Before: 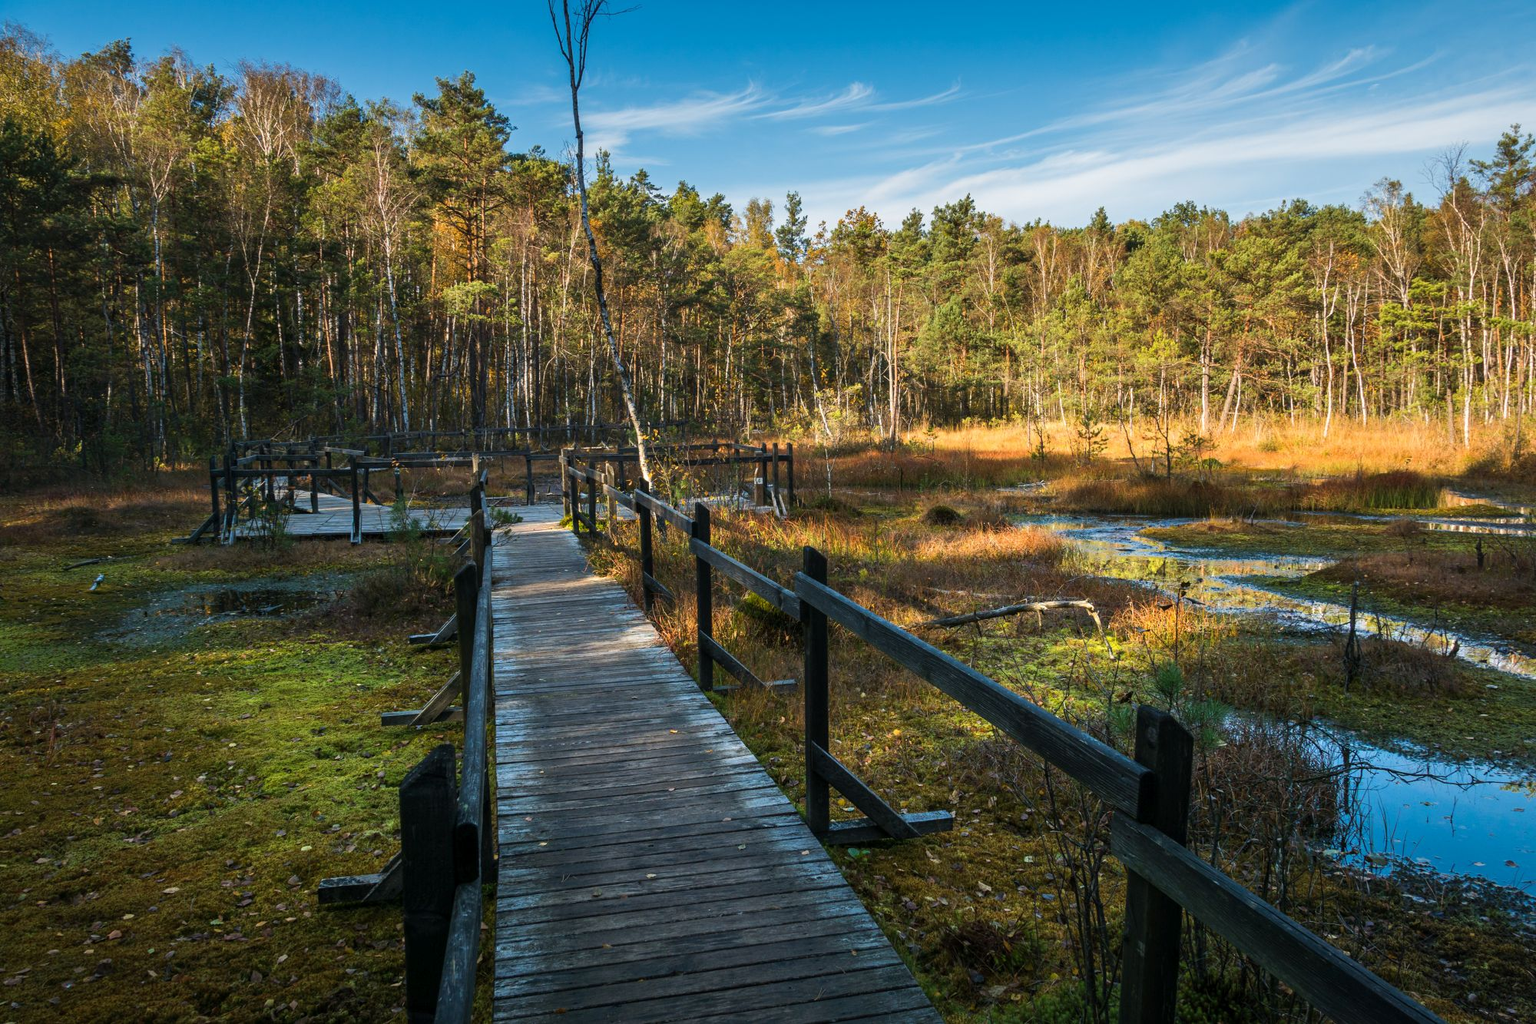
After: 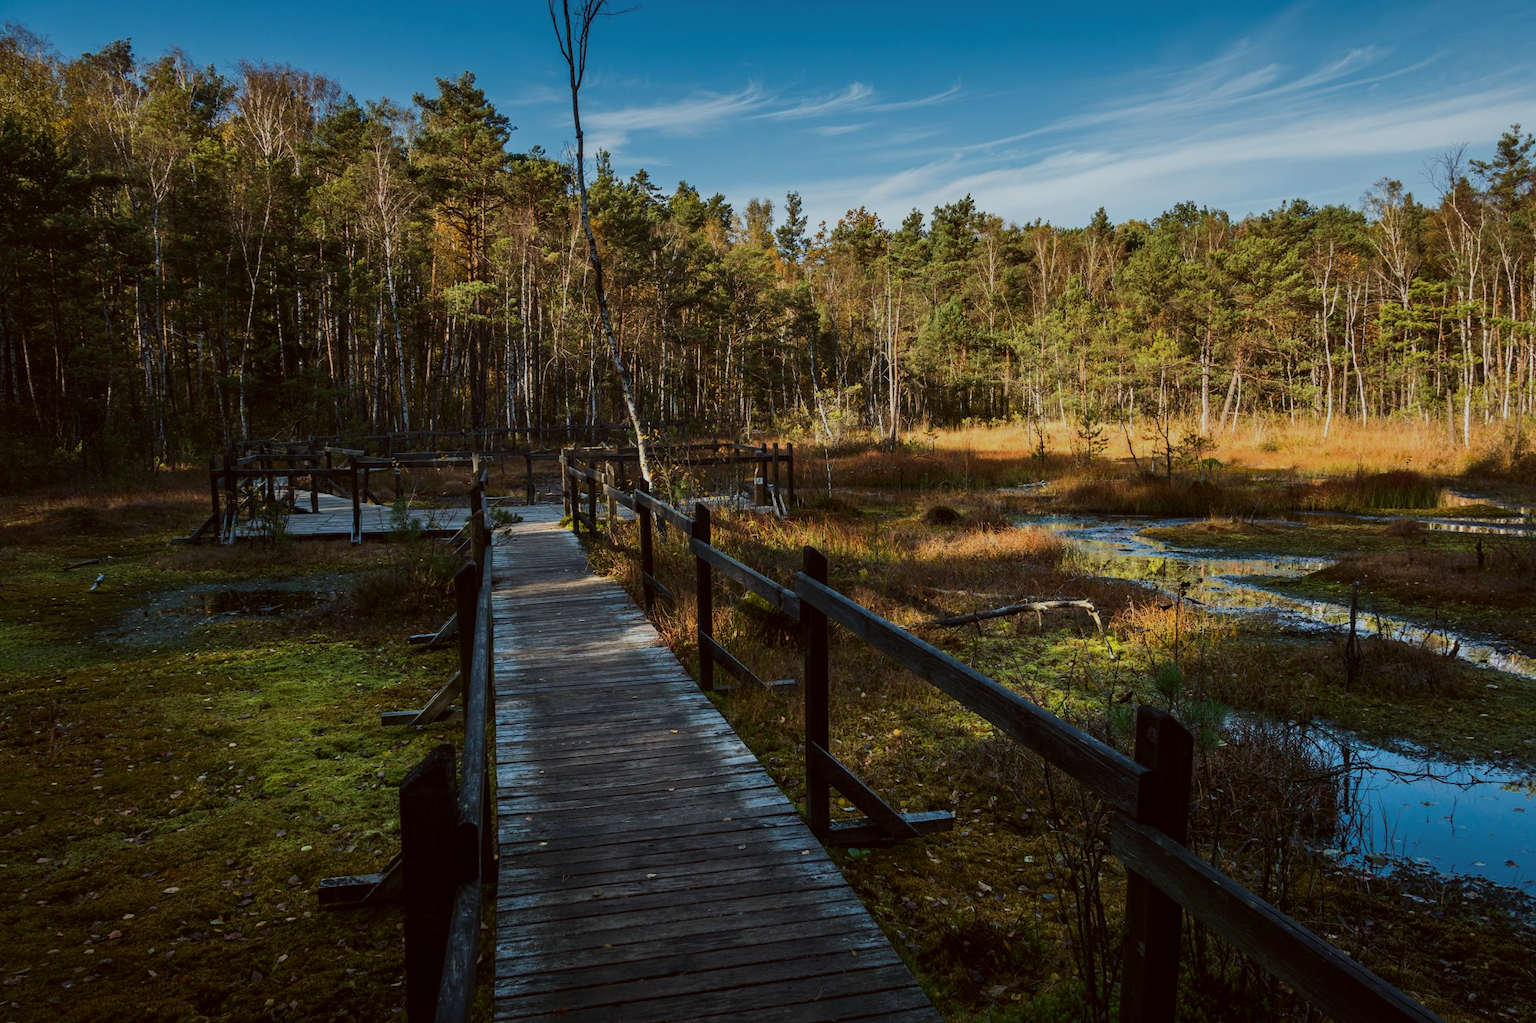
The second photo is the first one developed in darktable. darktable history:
tone equalizer: -8 EV -0.415 EV, -7 EV -0.391 EV, -6 EV -0.343 EV, -5 EV -0.201 EV, -3 EV 0.246 EV, -2 EV 0.334 EV, -1 EV 0.373 EV, +0 EV 0.432 EV, edges refinement/feathering 500, mask exposure compensation -1.57 EV, preserve details no
exposure: exposure -0.926 EV, compensate exposure bias true, compensate highlight preservation false
color correction: highlights a* -4.91, highlights b* -4.38, shadows a* 4.14, shadows b* 4.21
